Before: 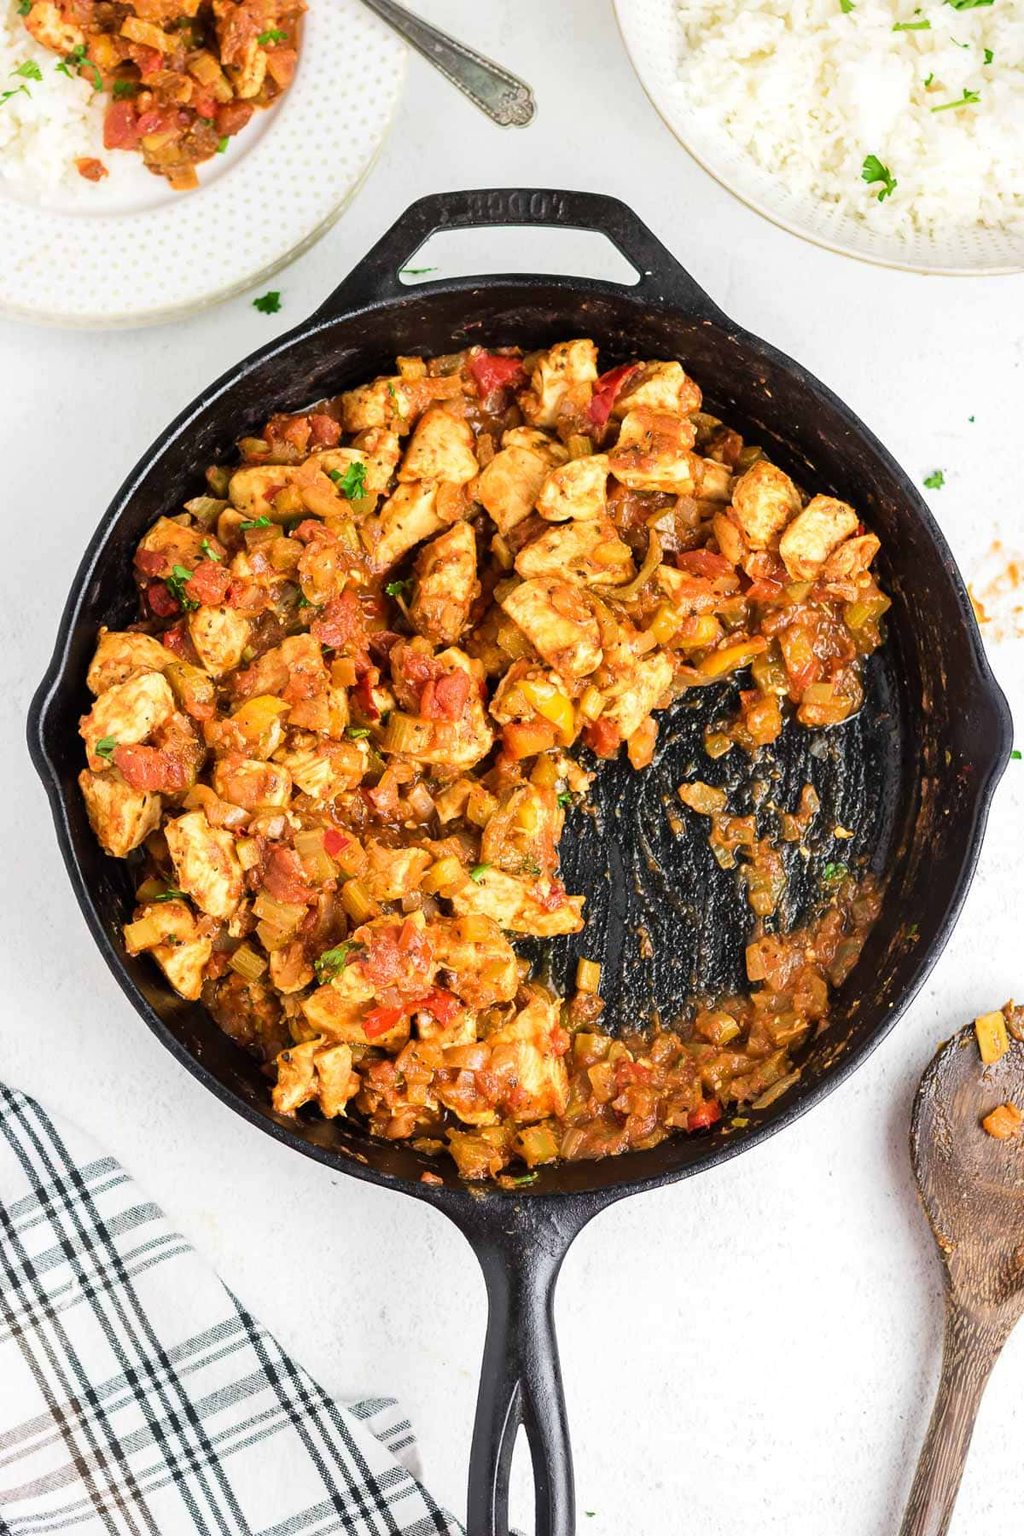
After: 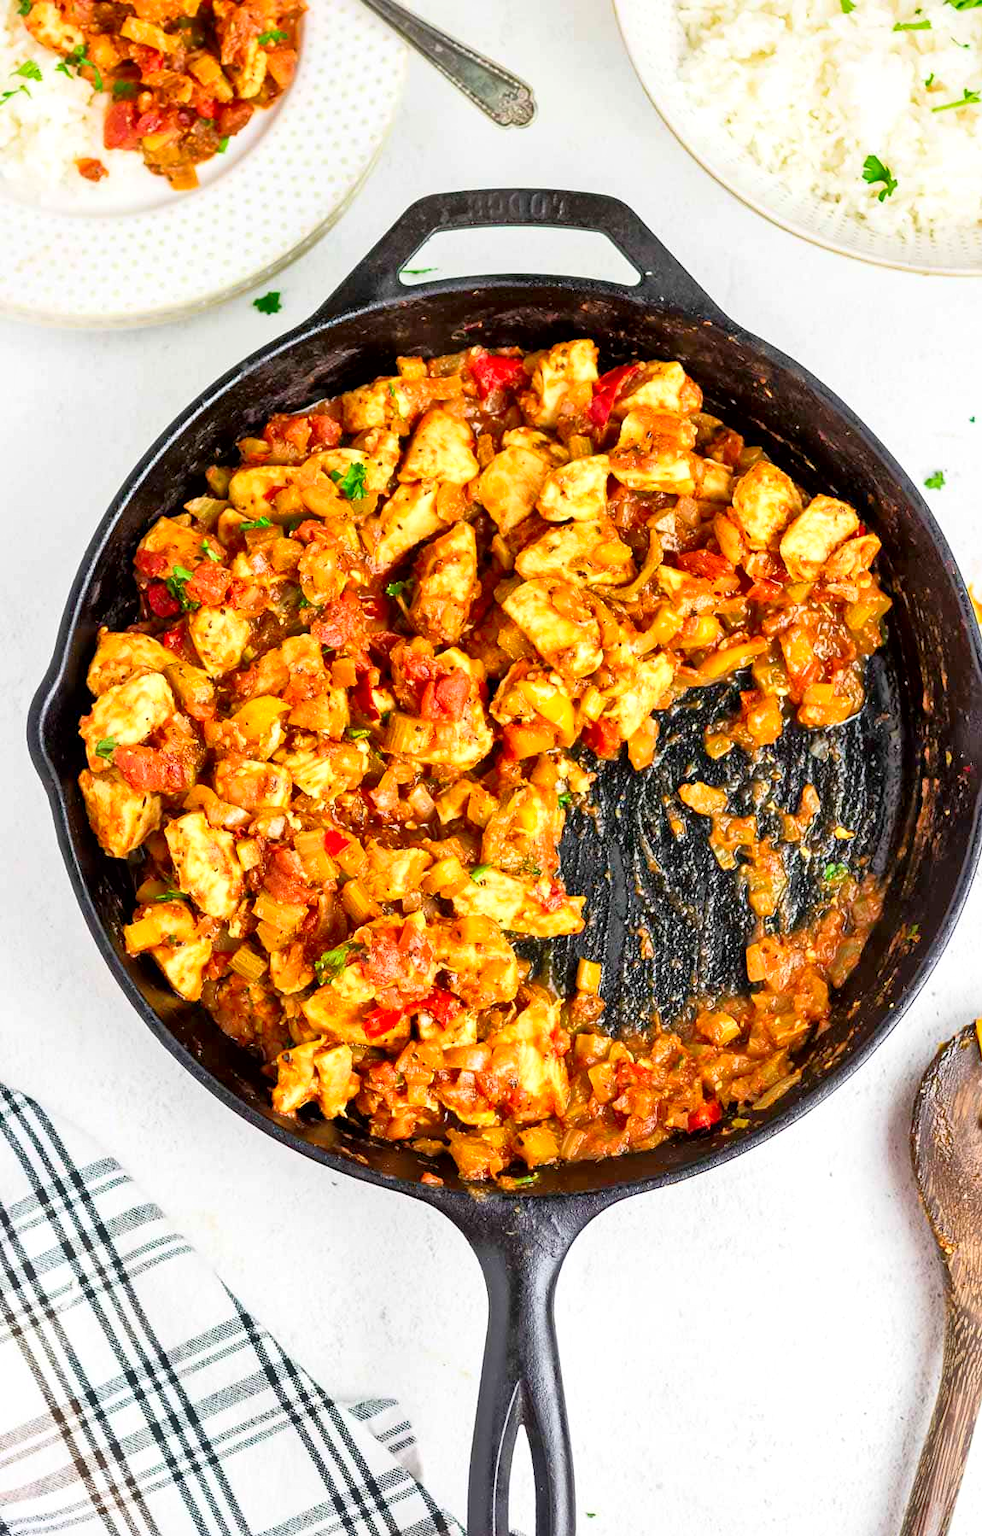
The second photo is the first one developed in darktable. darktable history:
local contrast: mode bilateral grid, contrast 20, coarseness 50, detail 139%, midtone range 0.2
tone equalizer: -7 EV 0.141 EV, -6 EV 0.563 EV, -5 EV 1.14 EV, -4 EV 1.3 EV, -3 EV 1.16 EV, -2 EV 0.6 EV, -1 EV 0.165 EV
contrast brightness saturation: contrast 0.184, saturation 0.308
crop: right 4.061%, bottom 0.045%
